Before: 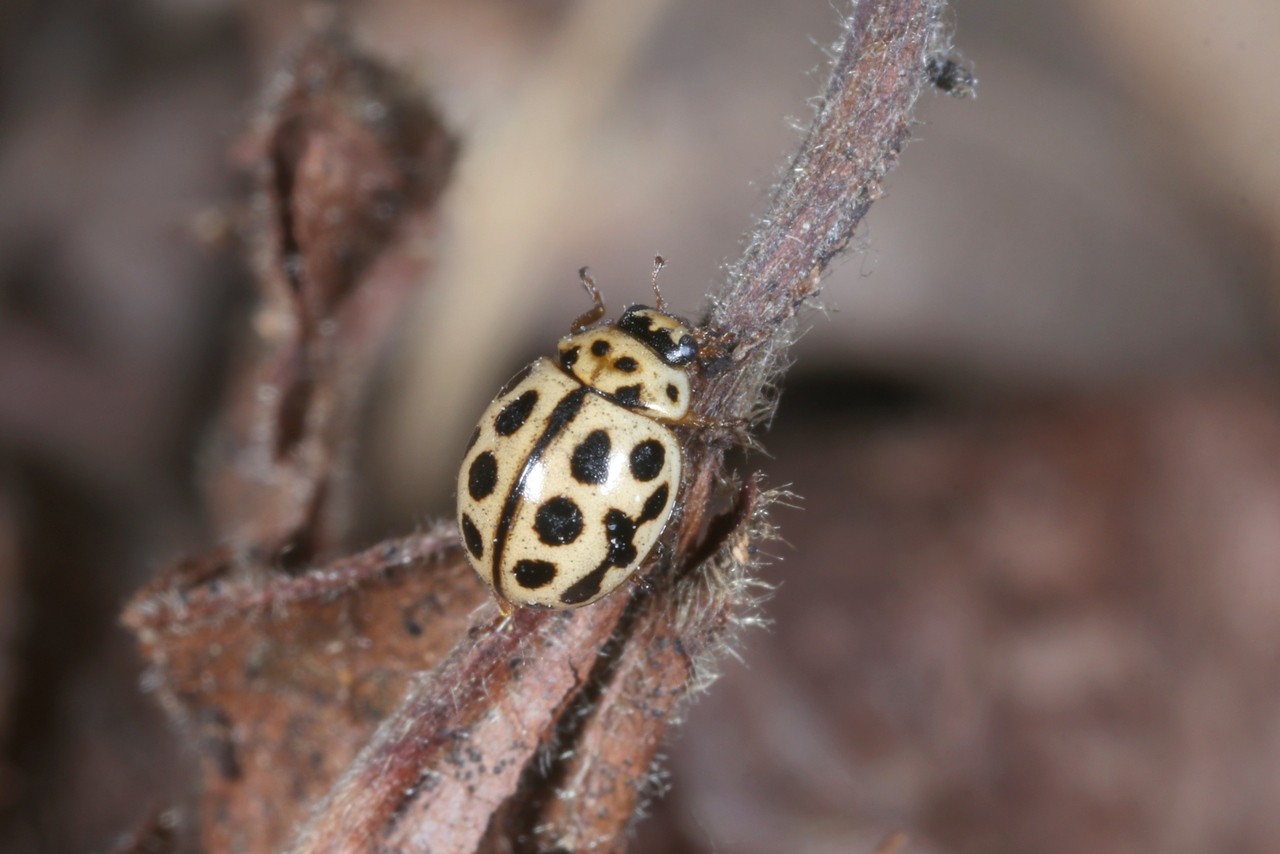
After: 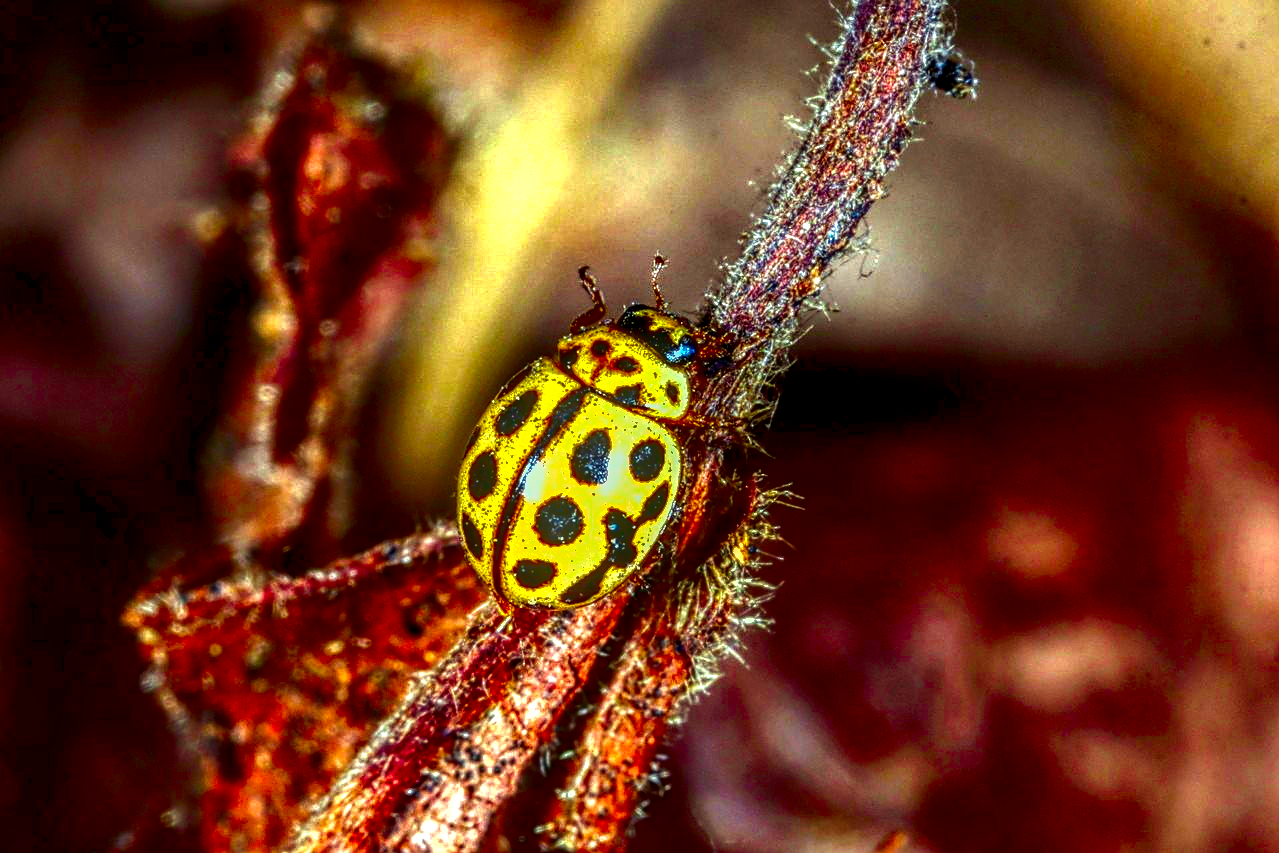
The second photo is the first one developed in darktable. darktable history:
exposure: black level correction 0, exposure 1.027 EV, compensate highlight preservation false
local contrast: highlights 4%, shadows 0%, detail 300%, midtone range 0.302
color correction: highlights a* -11.14, highlights b* 9.88, saturation 1.71
shadows and highlights: shadows 24.89, highlights -47.87, soften with gaussian
sharpen: on, module defaults
contrast brightness saturation: brightness -0.986, saturation 0.993
